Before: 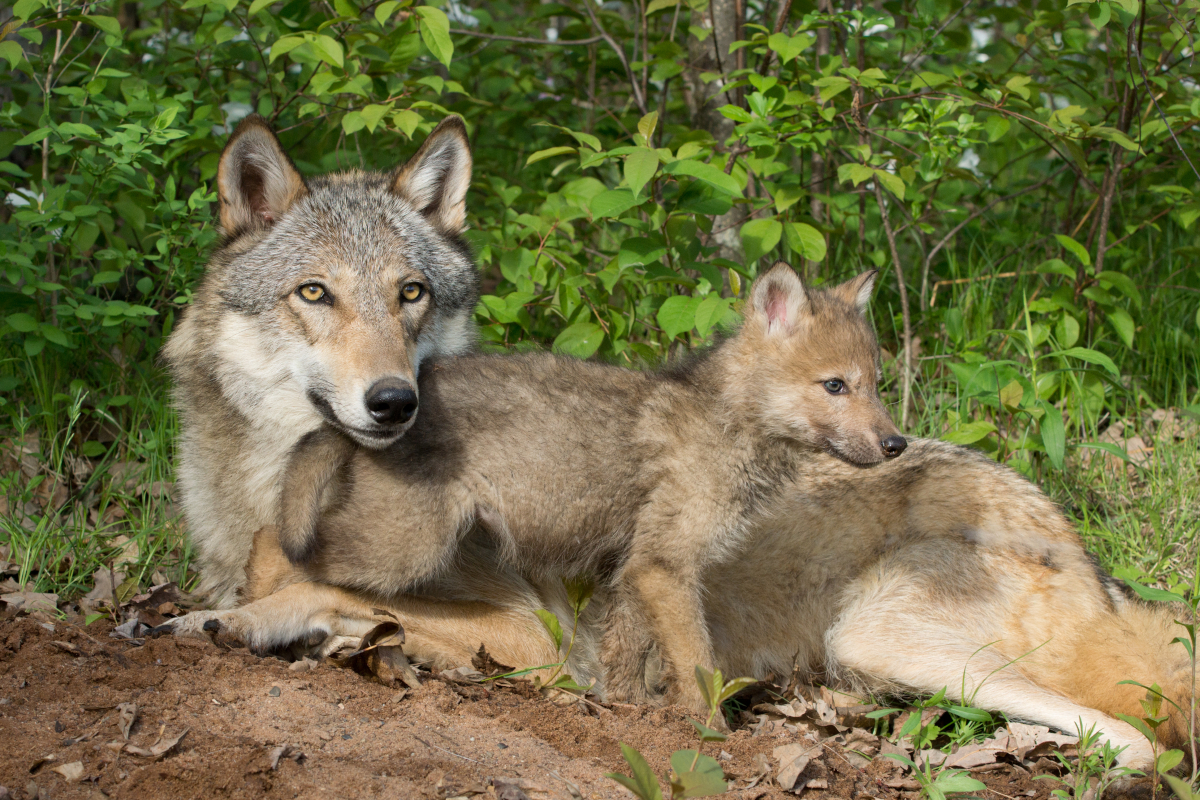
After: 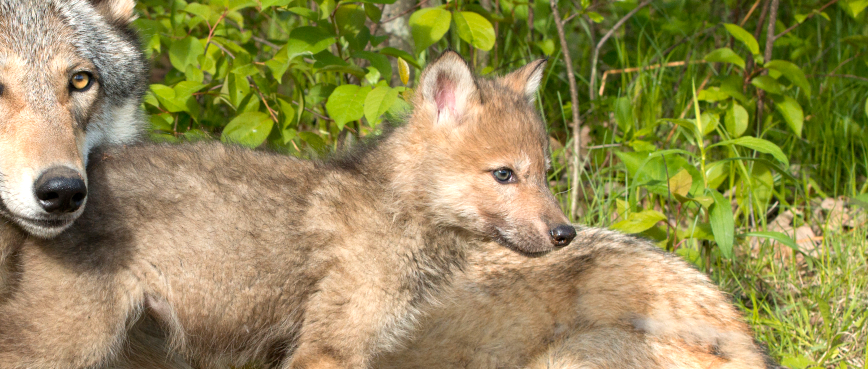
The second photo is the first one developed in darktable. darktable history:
exposure: exposure 0.6 EV, compensate highlight preservation false
crop and rotate: left 27.635%, top 26.552%, bottom 27.259%
color zones: curves: ch1 [(0.235, 0.558) (0.75, 0.5)]; ch2 [(0.25, 0.462) (0.749, 0.457)]
